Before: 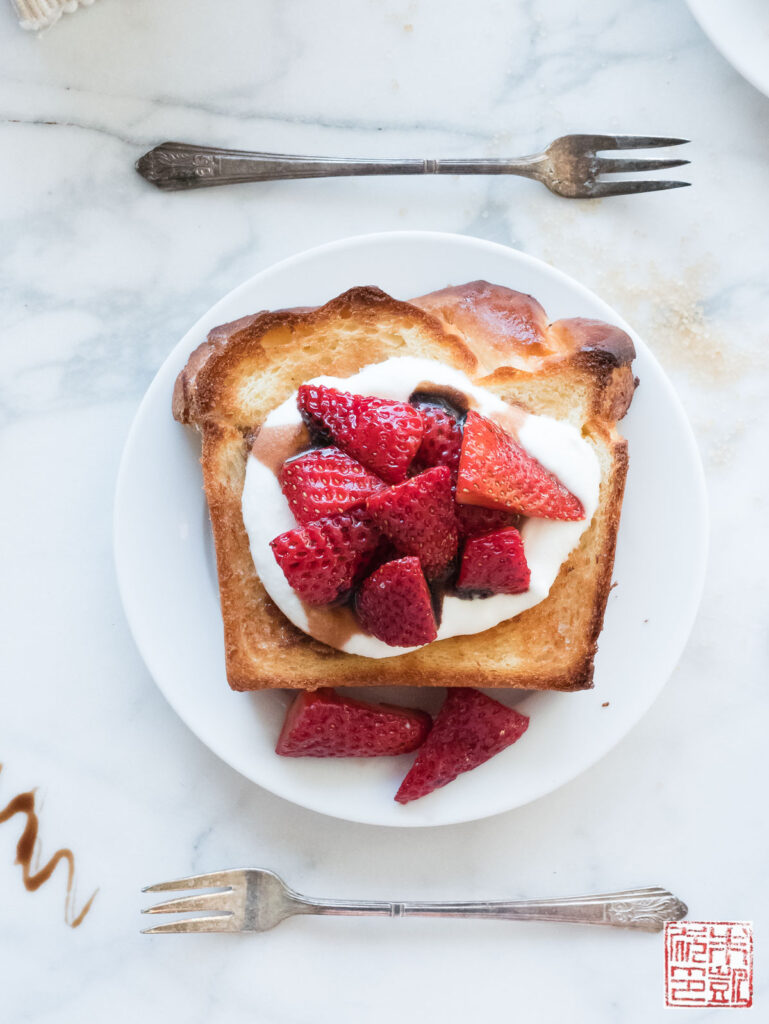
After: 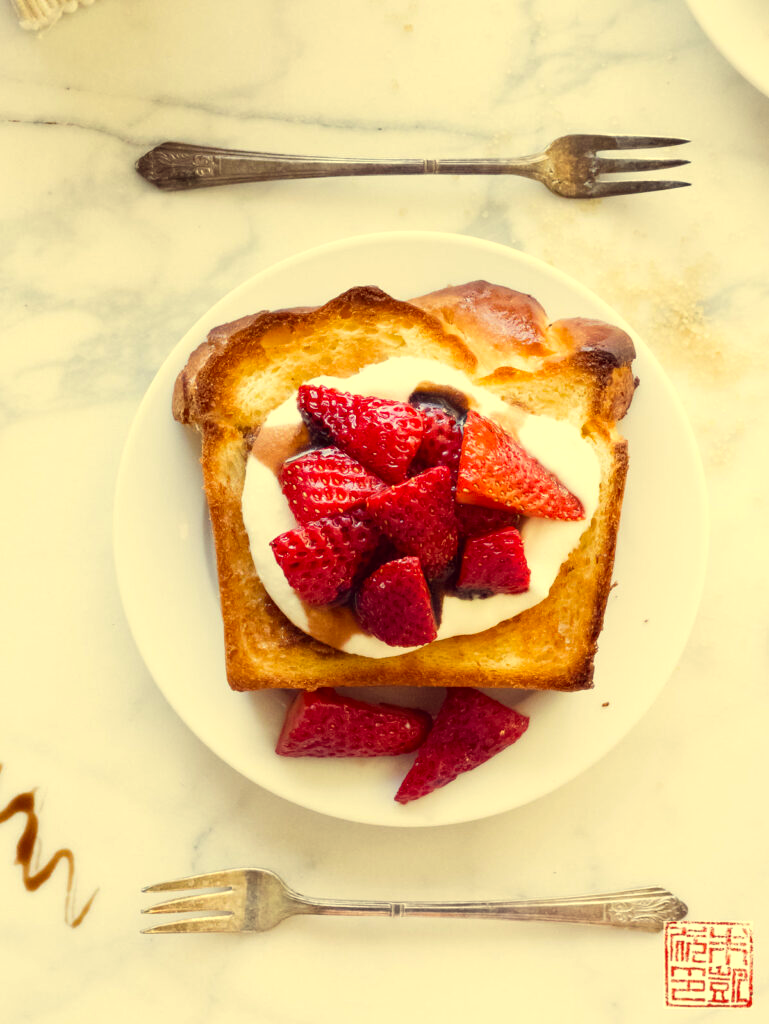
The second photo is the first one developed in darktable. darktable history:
color balance: lift [1, 1, 0.999, 1.001], gamma [1, 1.003, 1.005, 0.995], gain [1, 0.992, 0.988, 1.012], contrast 5%, output saturation 110%
color correction: highlights a* -0.482, highlights b* 40, shadows a* 9.8, shadows b* -0.161
